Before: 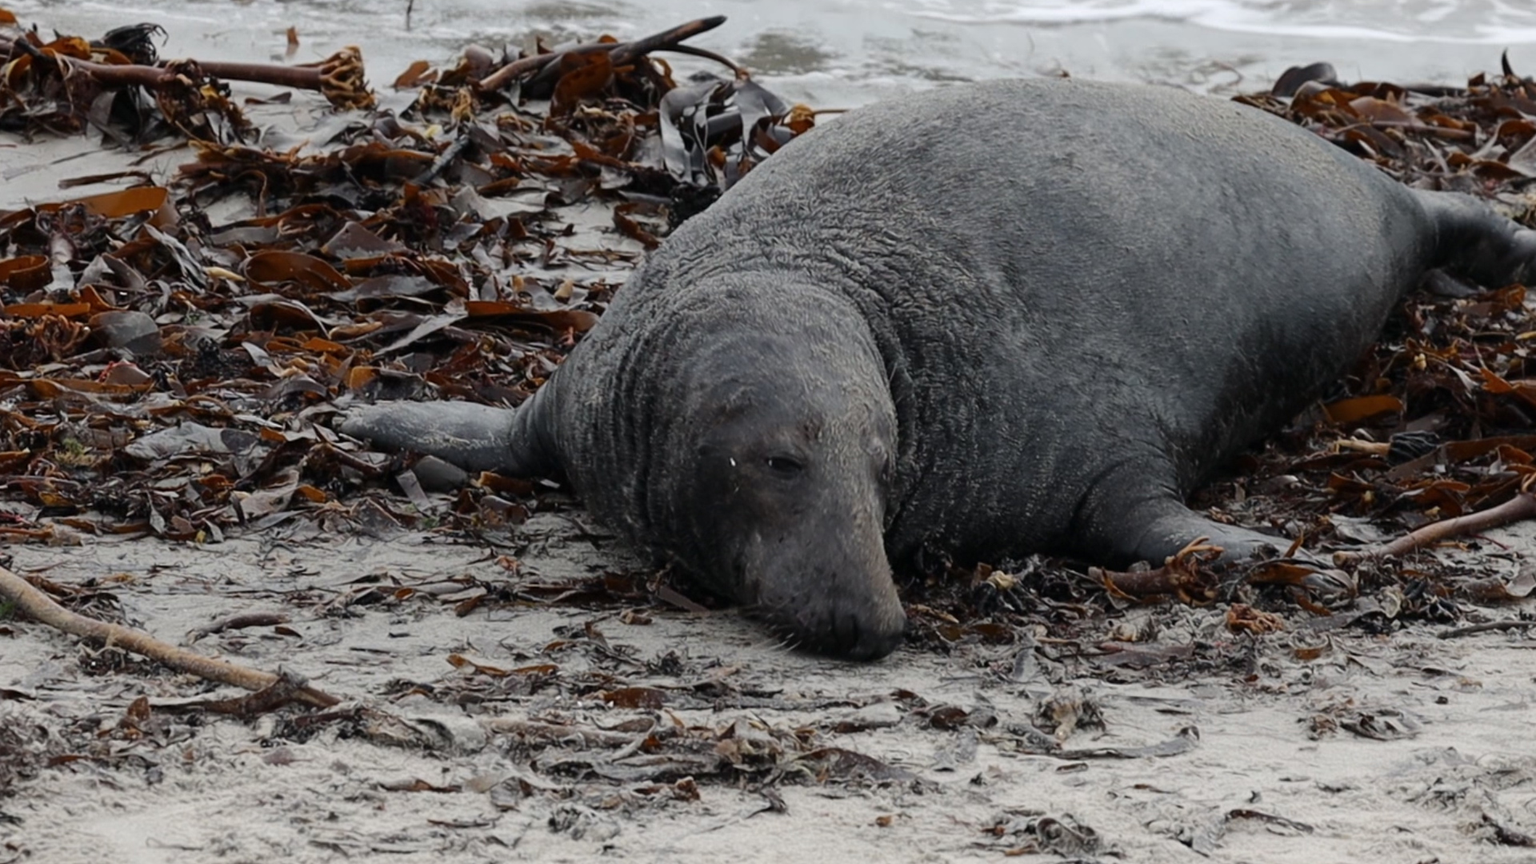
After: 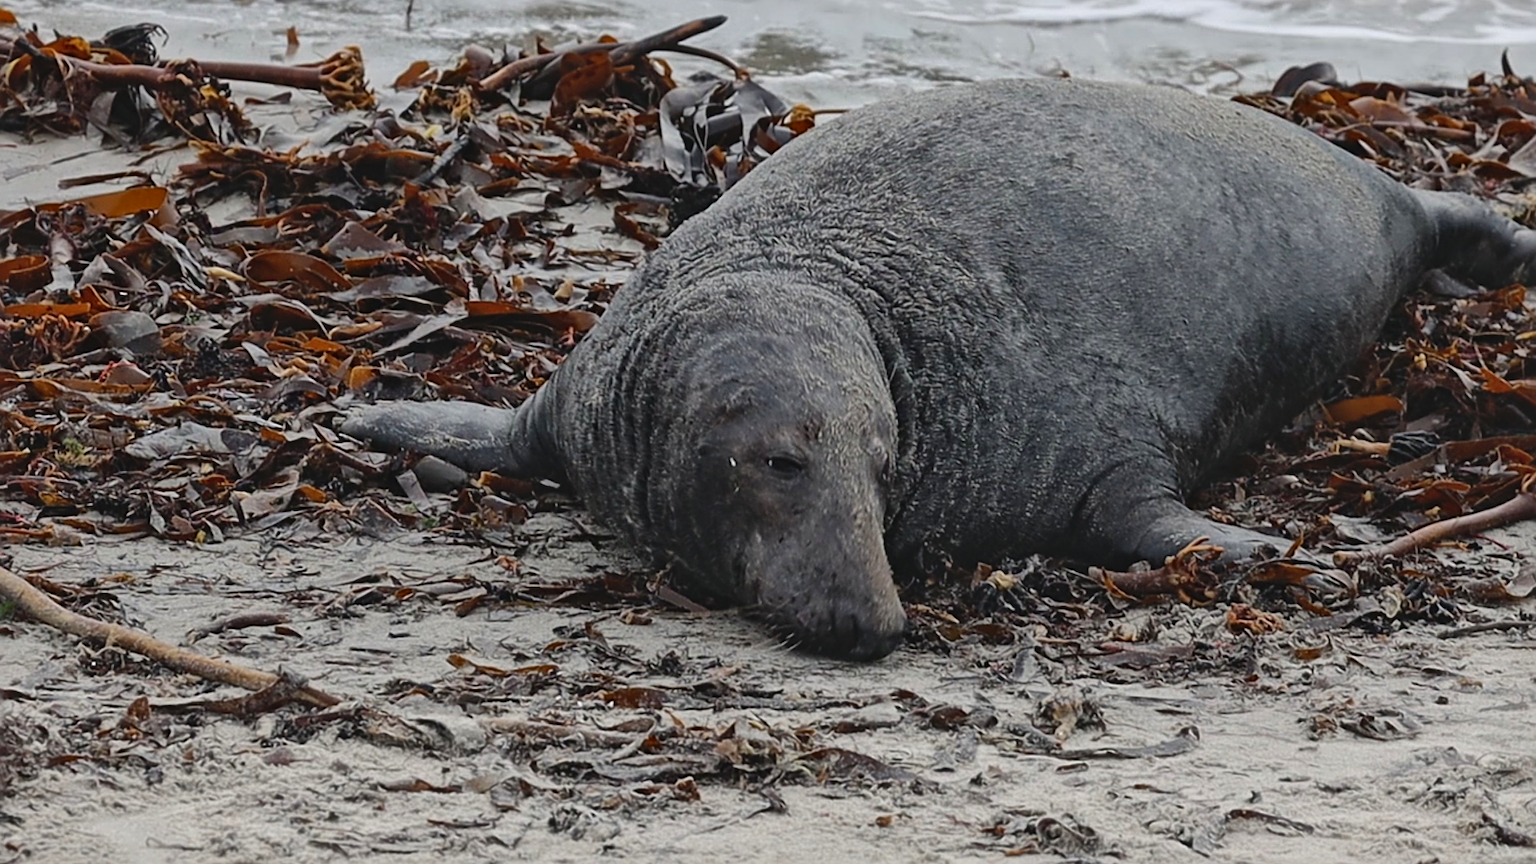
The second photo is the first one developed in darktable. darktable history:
local contrast: mode bilateral grid, contrast 20, coarseness 19, detail 163%, midtone range 0.2
contrast brightness saturation: contrast -0.19, saturation 0.19
sharpen: on, module defaults
